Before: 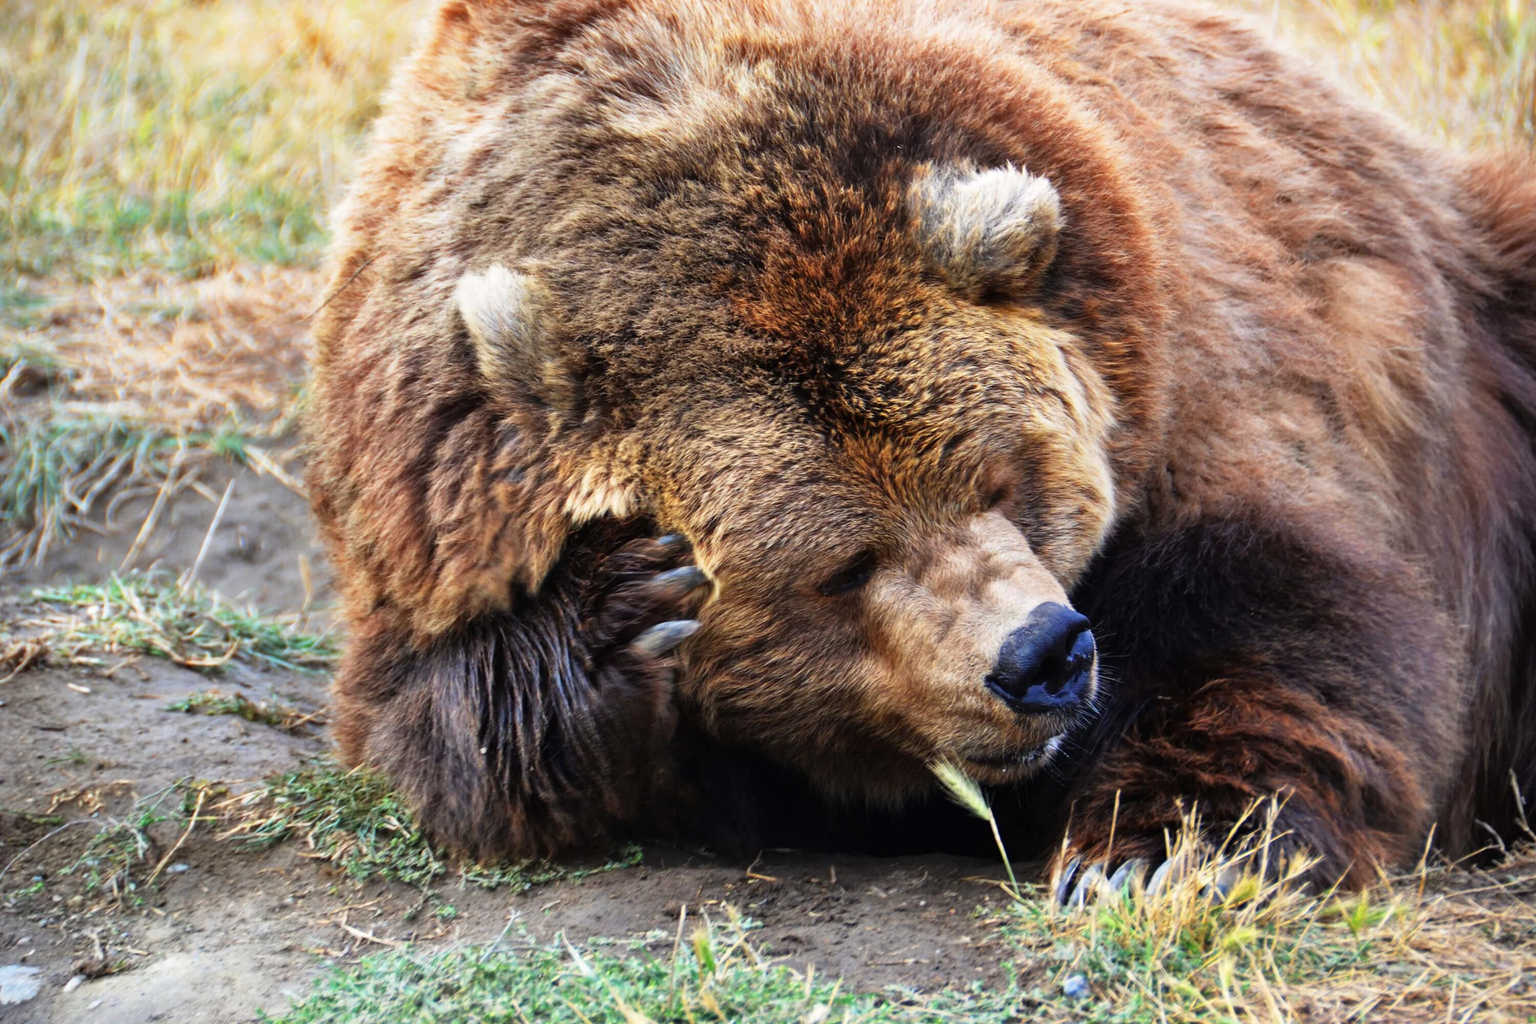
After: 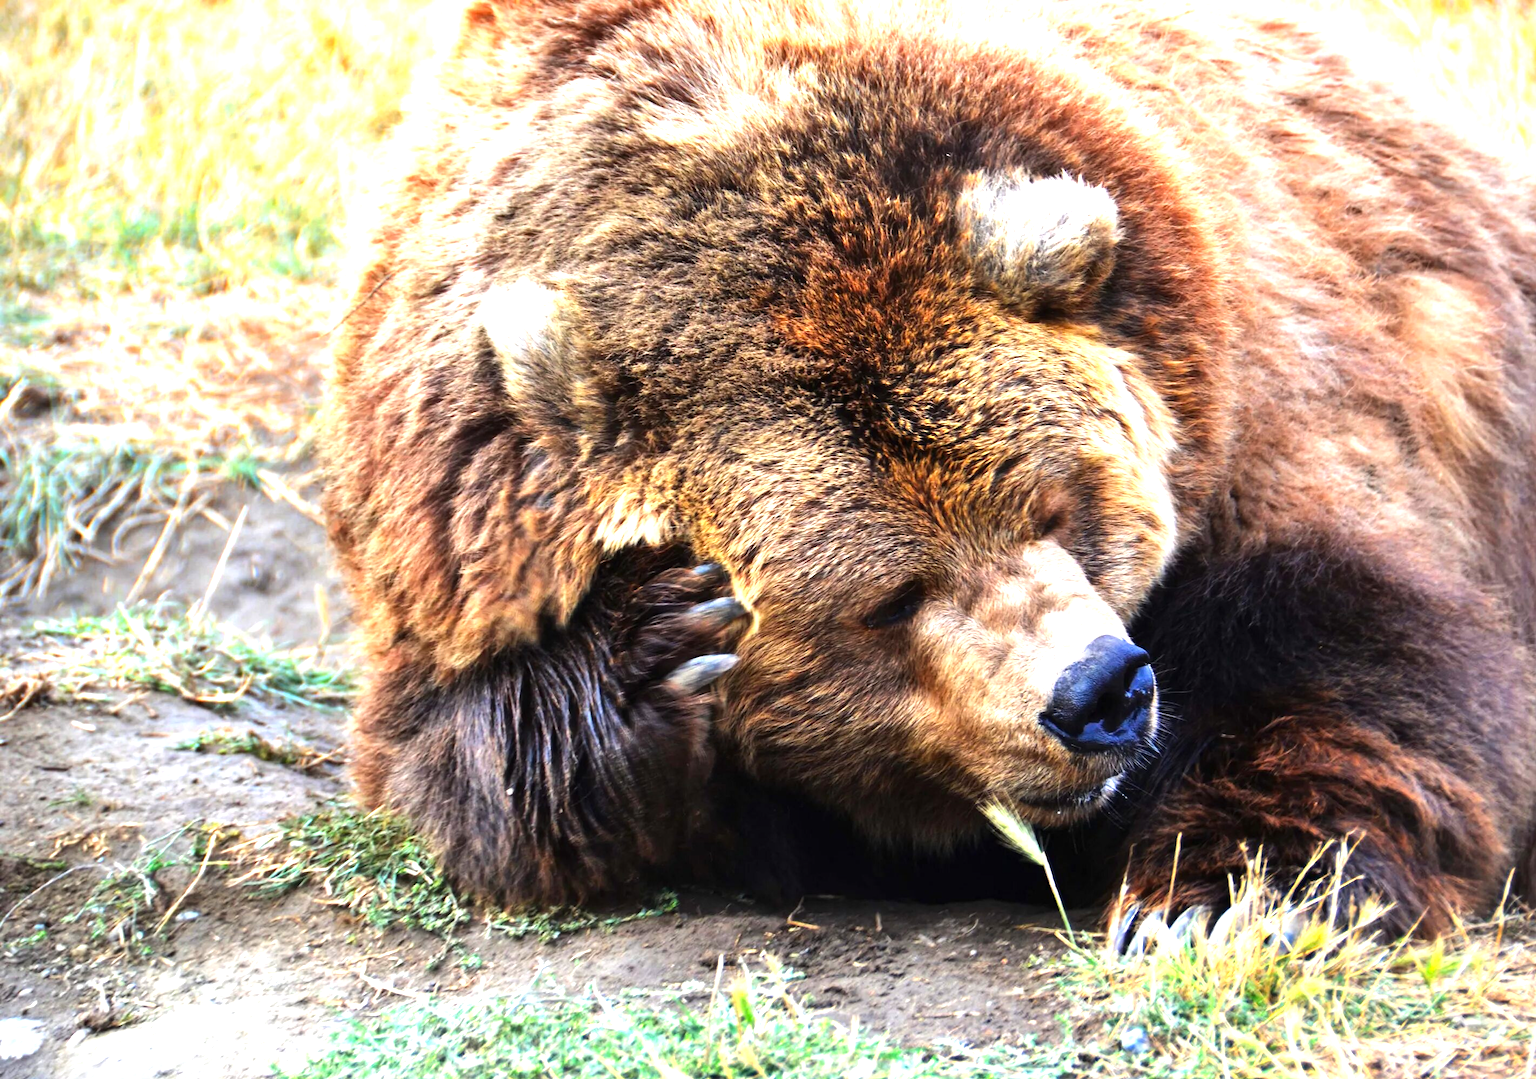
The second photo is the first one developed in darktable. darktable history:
tone equalizer: -8 EV -0.417 EV, -7 EV -0.389 EV, -6 EV -0.333 EV, -5 EV -0.222 EV, -3 EV 0.222 EV, -2 EV 0.333 EV, -1 EV 0.389 EV, +0 EV 0.417 EV, edges refinement/feathering 500, mask exposure compensation -1.57 EV, preserve details no
crop and rotate: right 5.167%
exposure: black level correction 0, exposure 0.7 EV, compensate exposure bias true, compensate highlight preservation false
contrast brightness saturation: saturation 0.13
